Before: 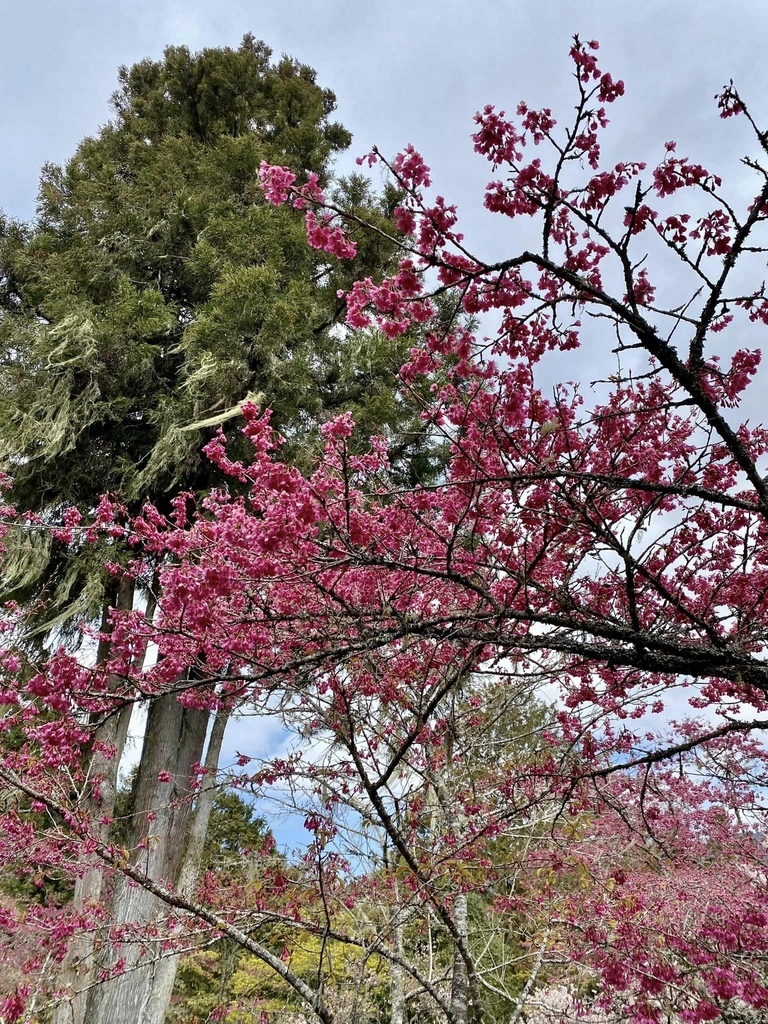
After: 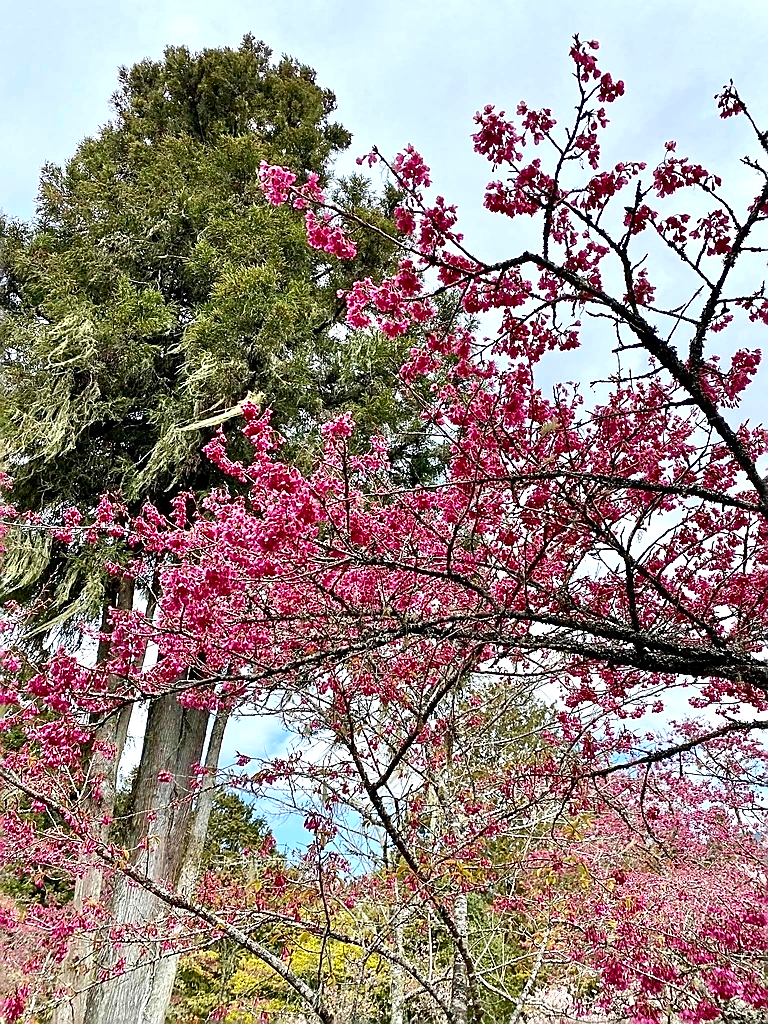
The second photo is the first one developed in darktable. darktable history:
exposure: black level correction 0.001, exposure 0.498 EV, compensate highlight preservation false
sharpen: radius 1.355, amount 1.244, threshold 0.703
contrast brightness saturation: contrast 0.098, brightness 0.025, saturation 0.093
